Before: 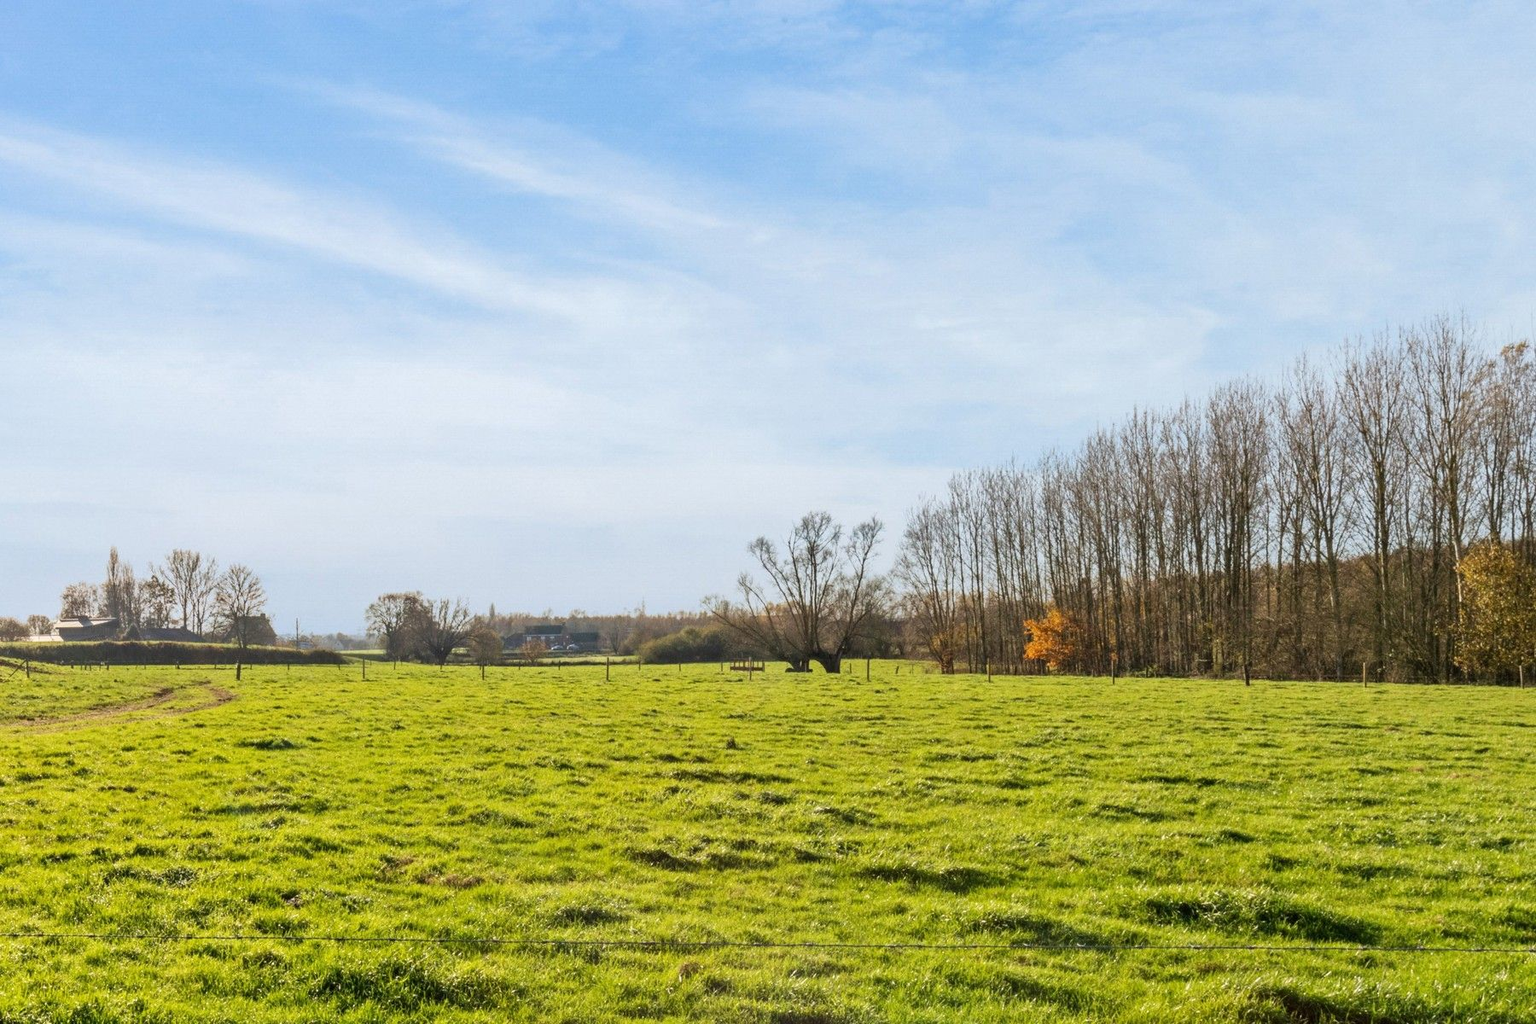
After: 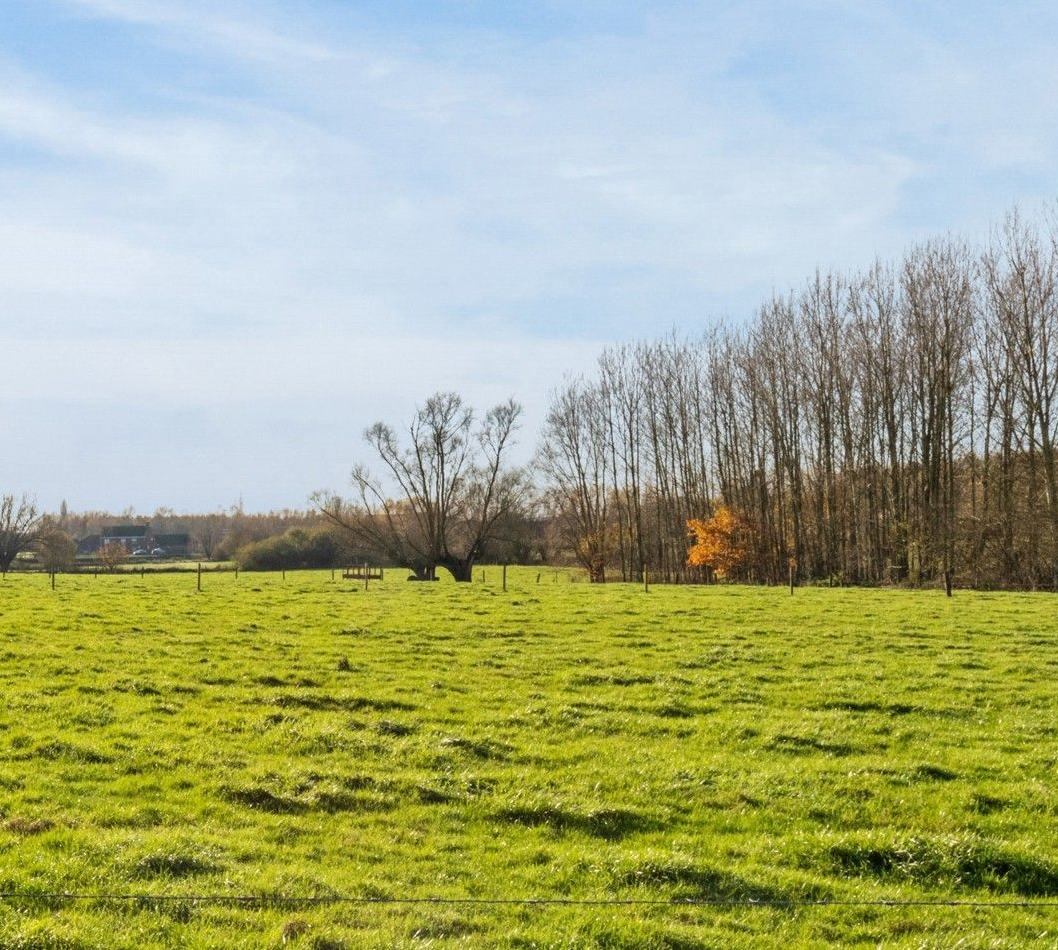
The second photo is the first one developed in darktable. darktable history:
crop and rotate: left 28.504%, top 17.332%, right 12.712%, bottom 3.482%
